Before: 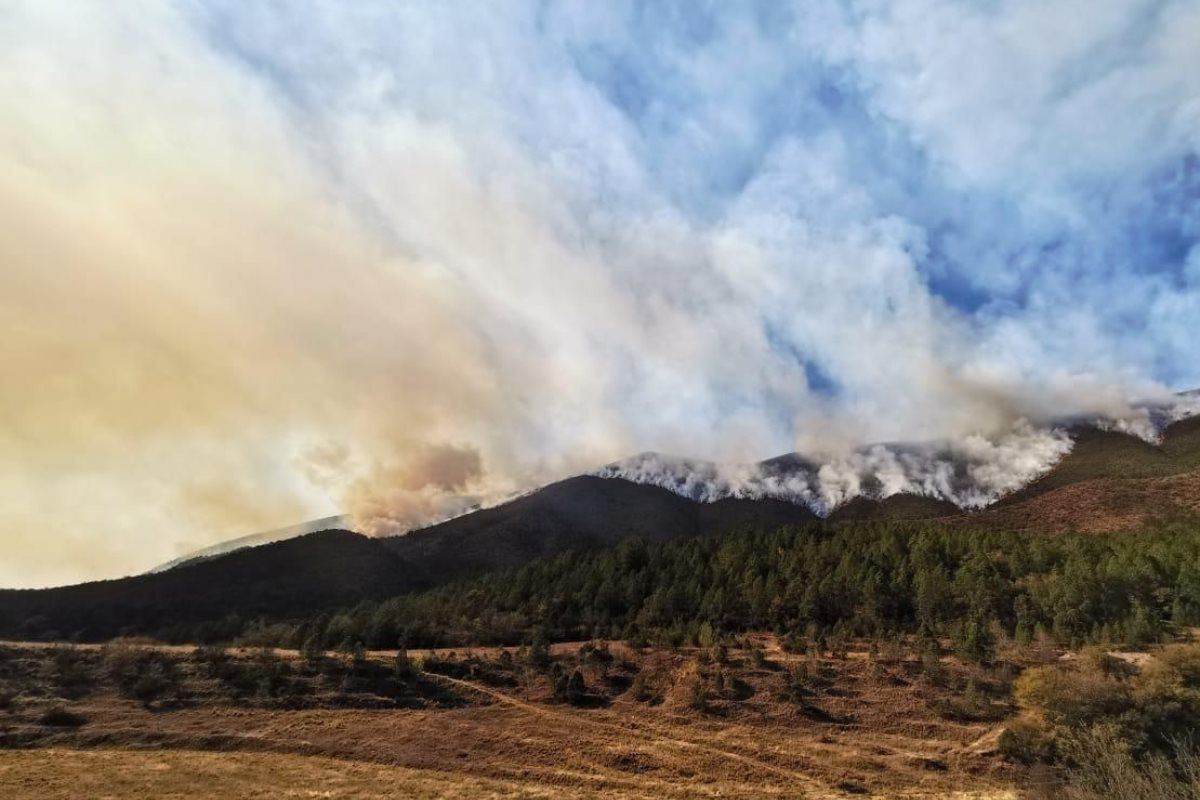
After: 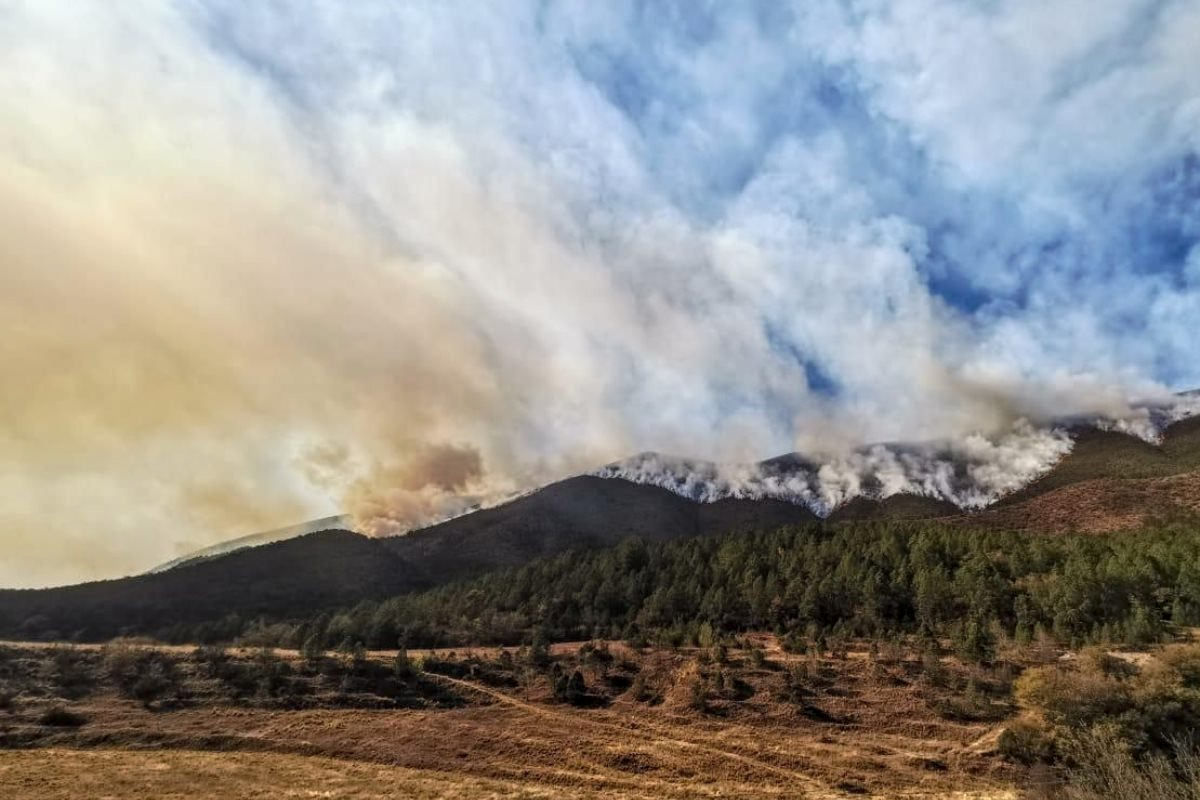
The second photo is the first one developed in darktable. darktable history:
local contrast: highlights 2%, shadows 0%, detail 133%
